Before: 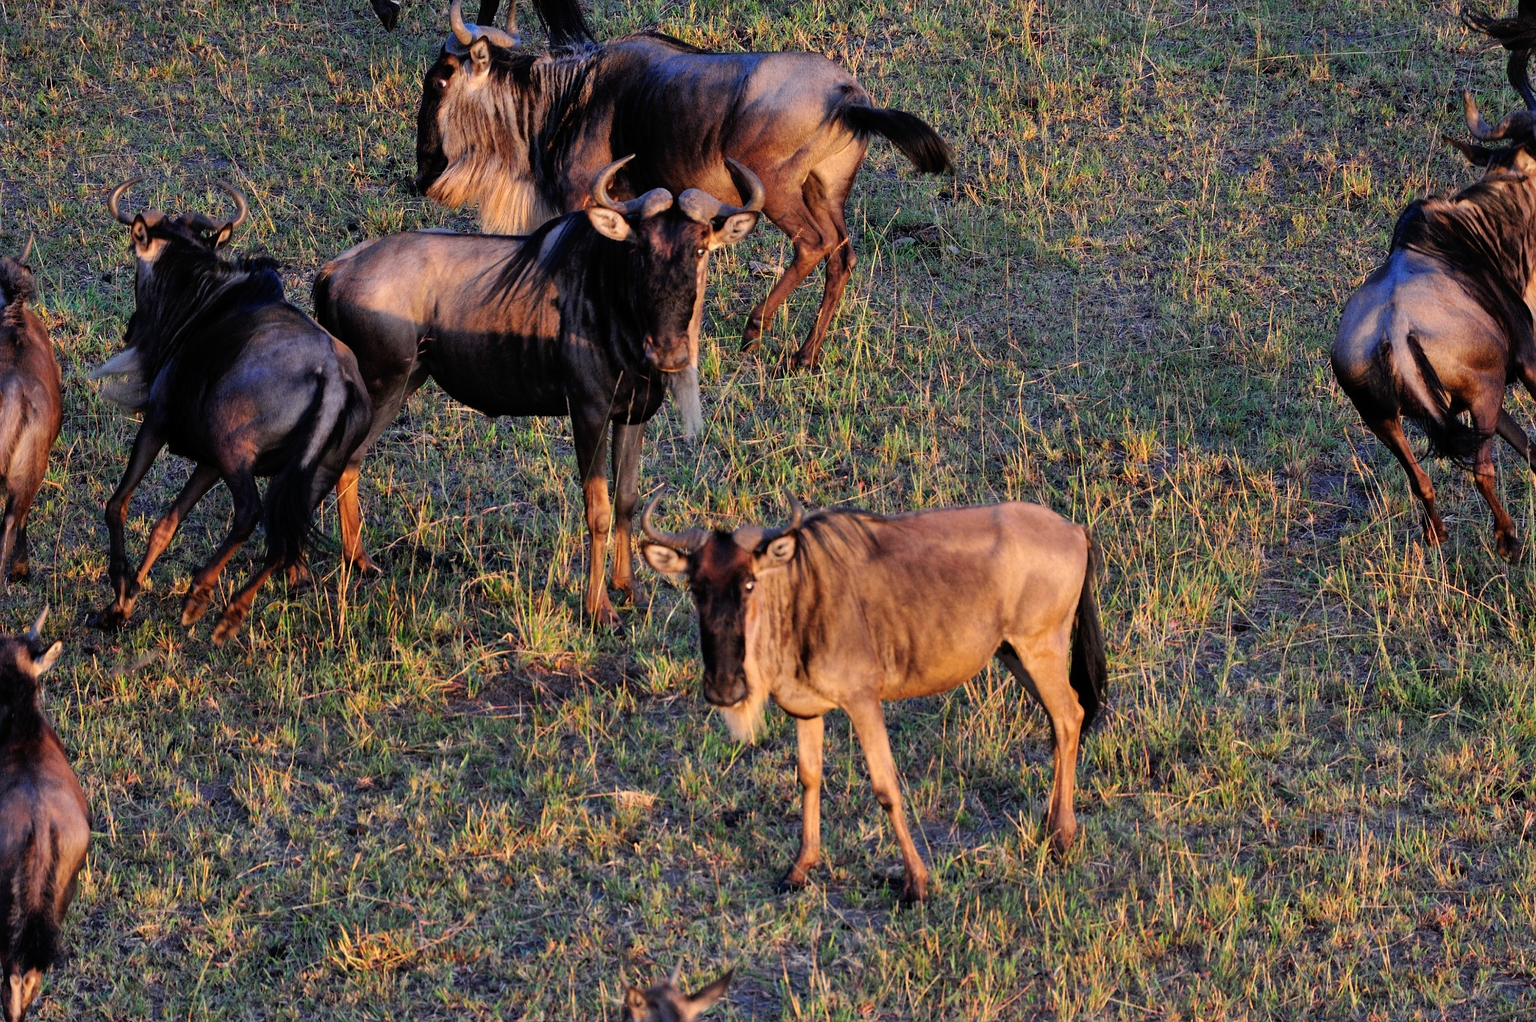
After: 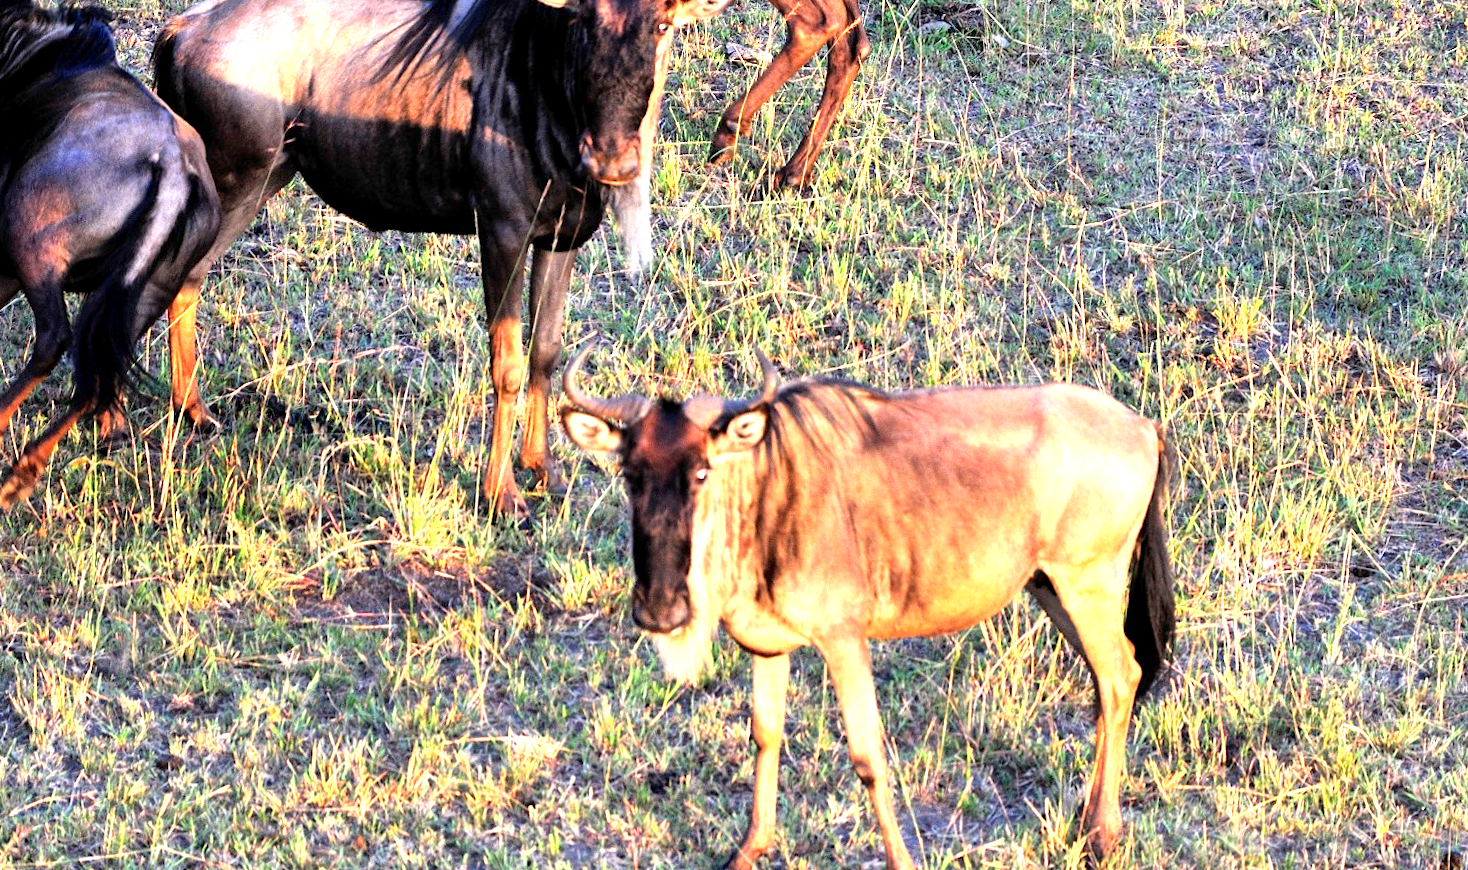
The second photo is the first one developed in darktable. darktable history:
crop and rotate: angle -3.37°, left 9.79%, top 20.73%, right 12.42%, bottom 11.82%
rotate and perspective: lens shift (horizontal) -0.055, automatic cropping off
exposure: black level correction 0.001, exposure 1.84 EV, compensate highlight preservation false
